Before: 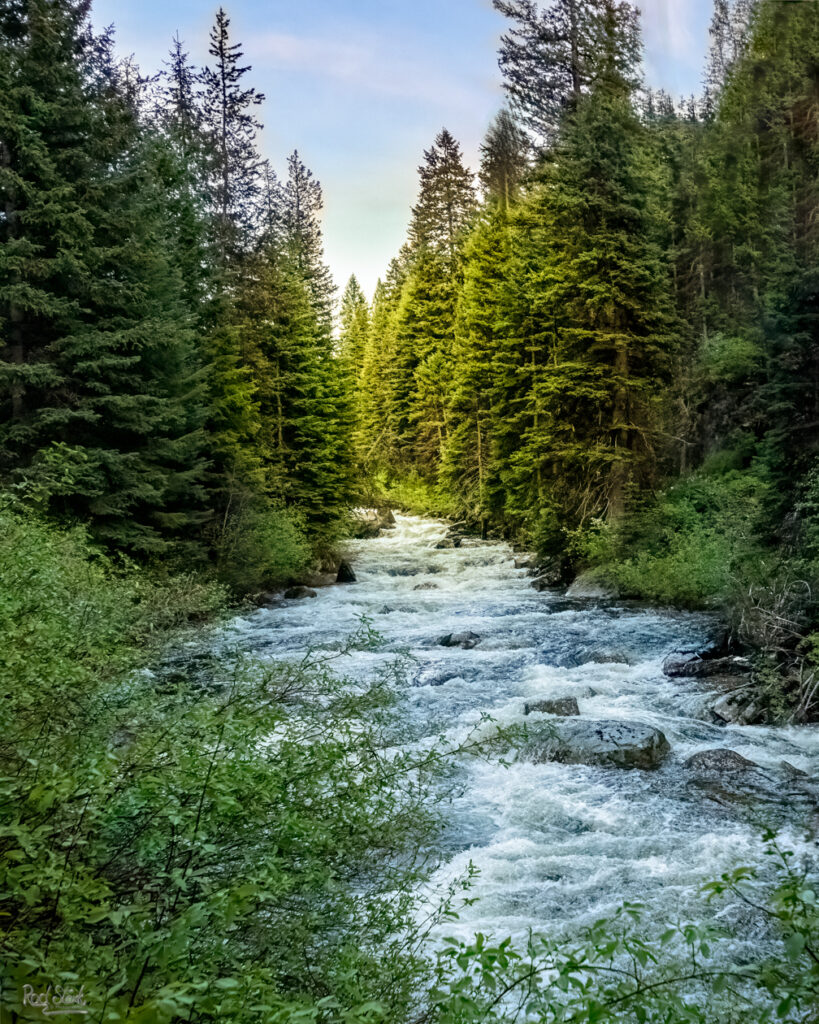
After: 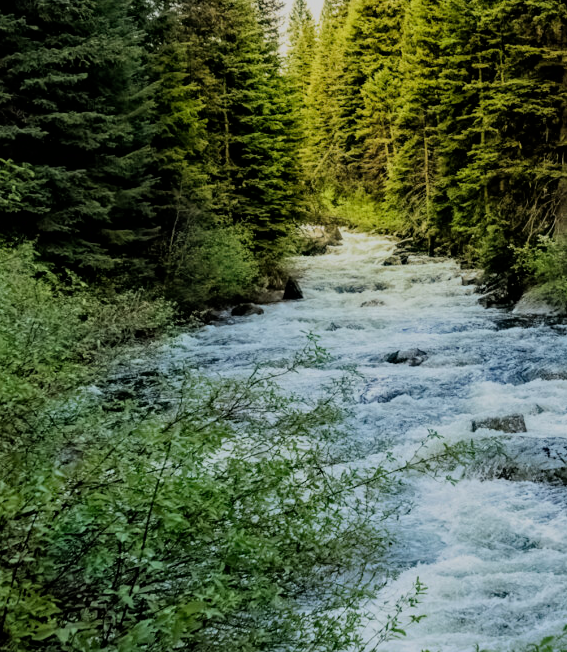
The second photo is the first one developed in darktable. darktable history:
crop: left 6.488%, top 27.668%, right 24.183%, bottom 8.656%
filmic rgb: black relative exposure -7.15 EV, white relative exposure 5.36 EV, hardness 3.02, color science v6 (2022)
